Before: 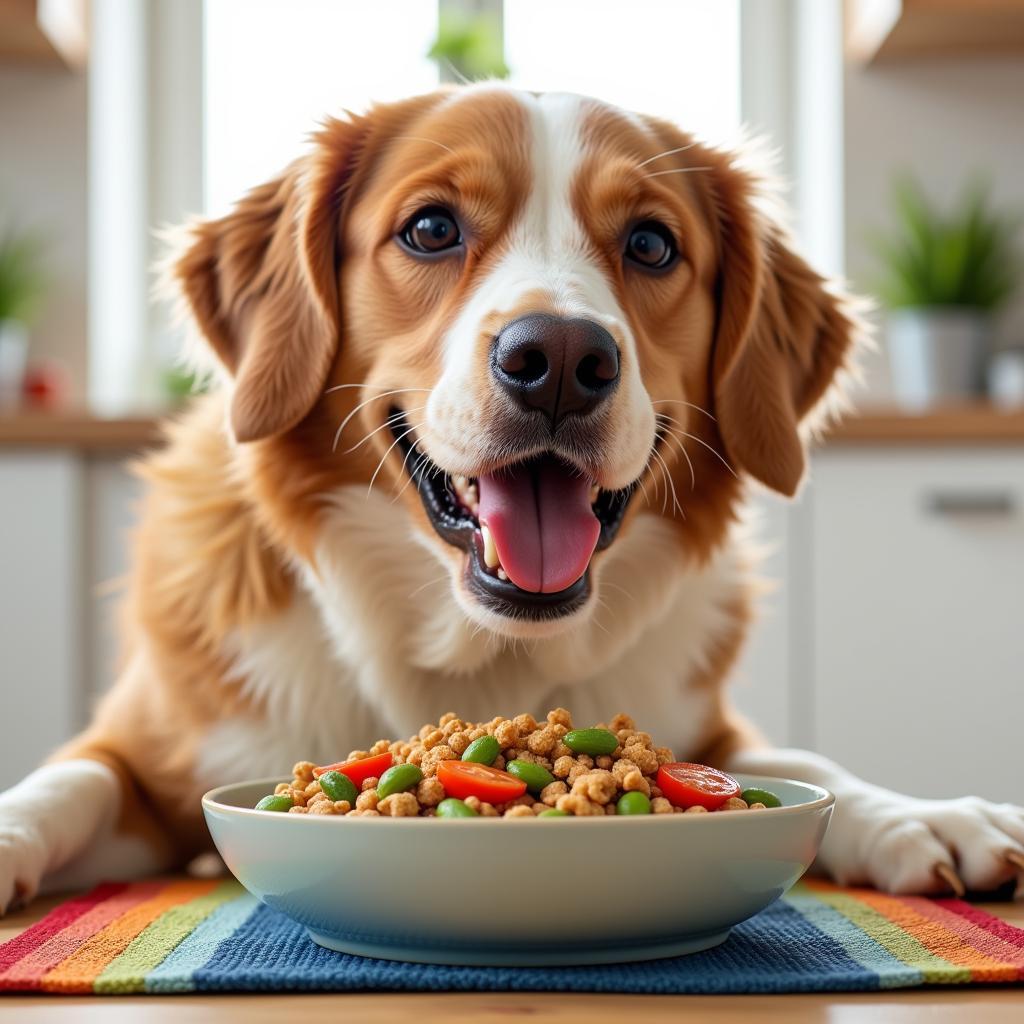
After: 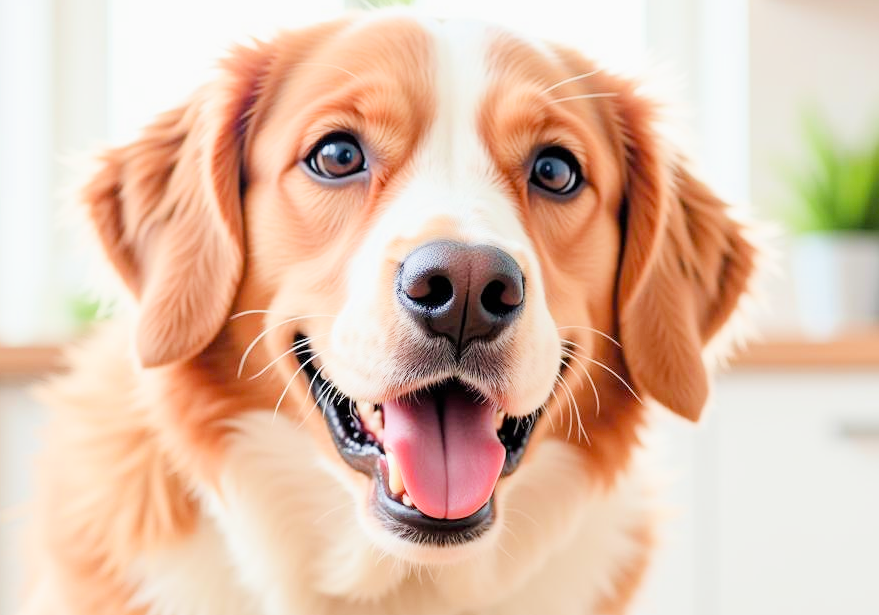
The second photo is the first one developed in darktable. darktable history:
exposure: black level correction 0, exposure 2.405 EV, compensate exposure bias true, compensate highlight preservation false
filmic rgb: black relative exposure -6.76 EV, white relative exposure 5.83 EV, hardness 2.69
crop and rotate: left 9.278%, top 7.276%, right 4.822%, bottom 32.594%
